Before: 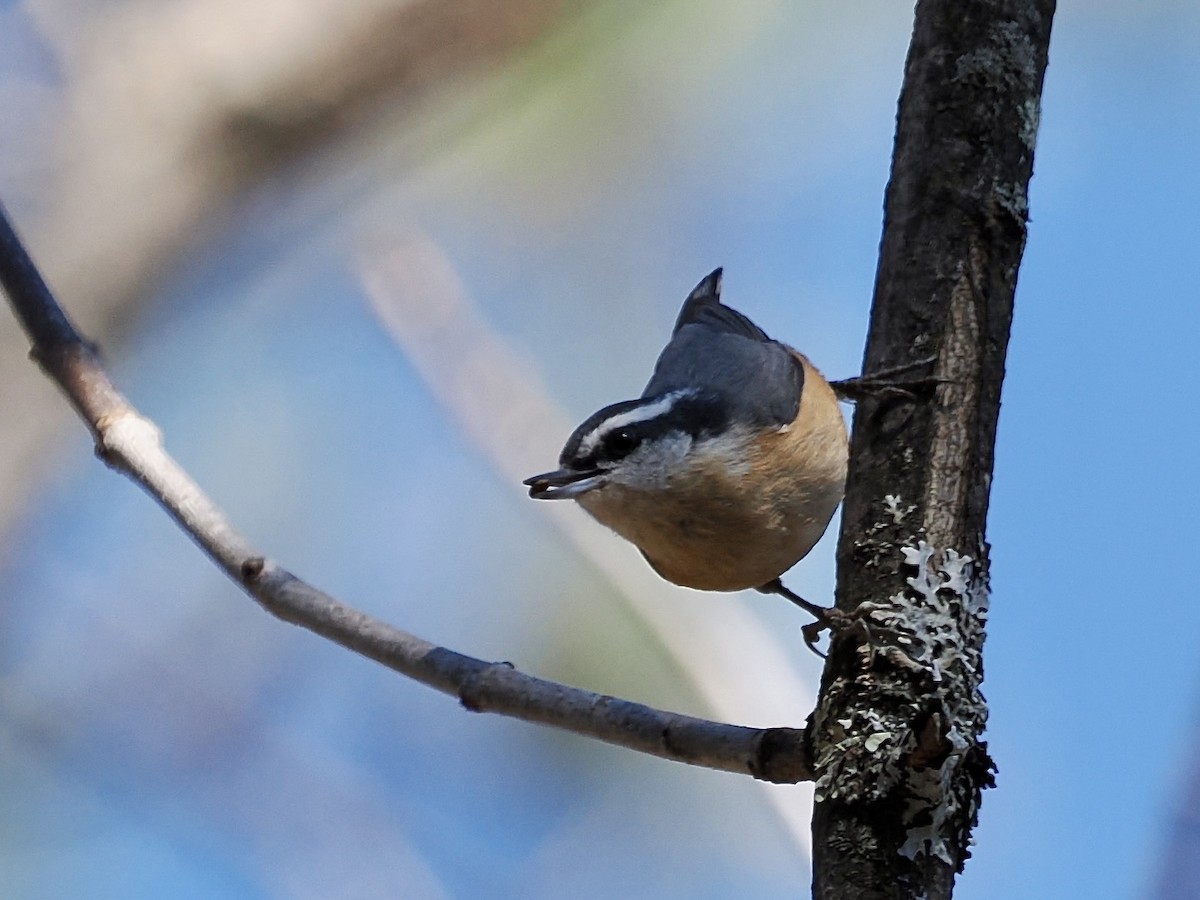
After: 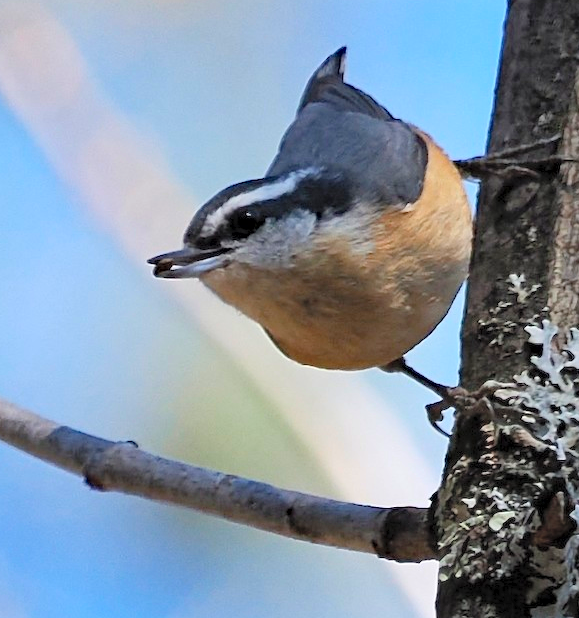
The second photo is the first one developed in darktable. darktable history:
contrast brightness saturation: contrast 0.1, brightness 0.3, saturation 0.14
haze removal: compatibility mode true, adaptive false
crop: left 31.379%, top 24.658%, right 20.326%, bottom 6.628%
